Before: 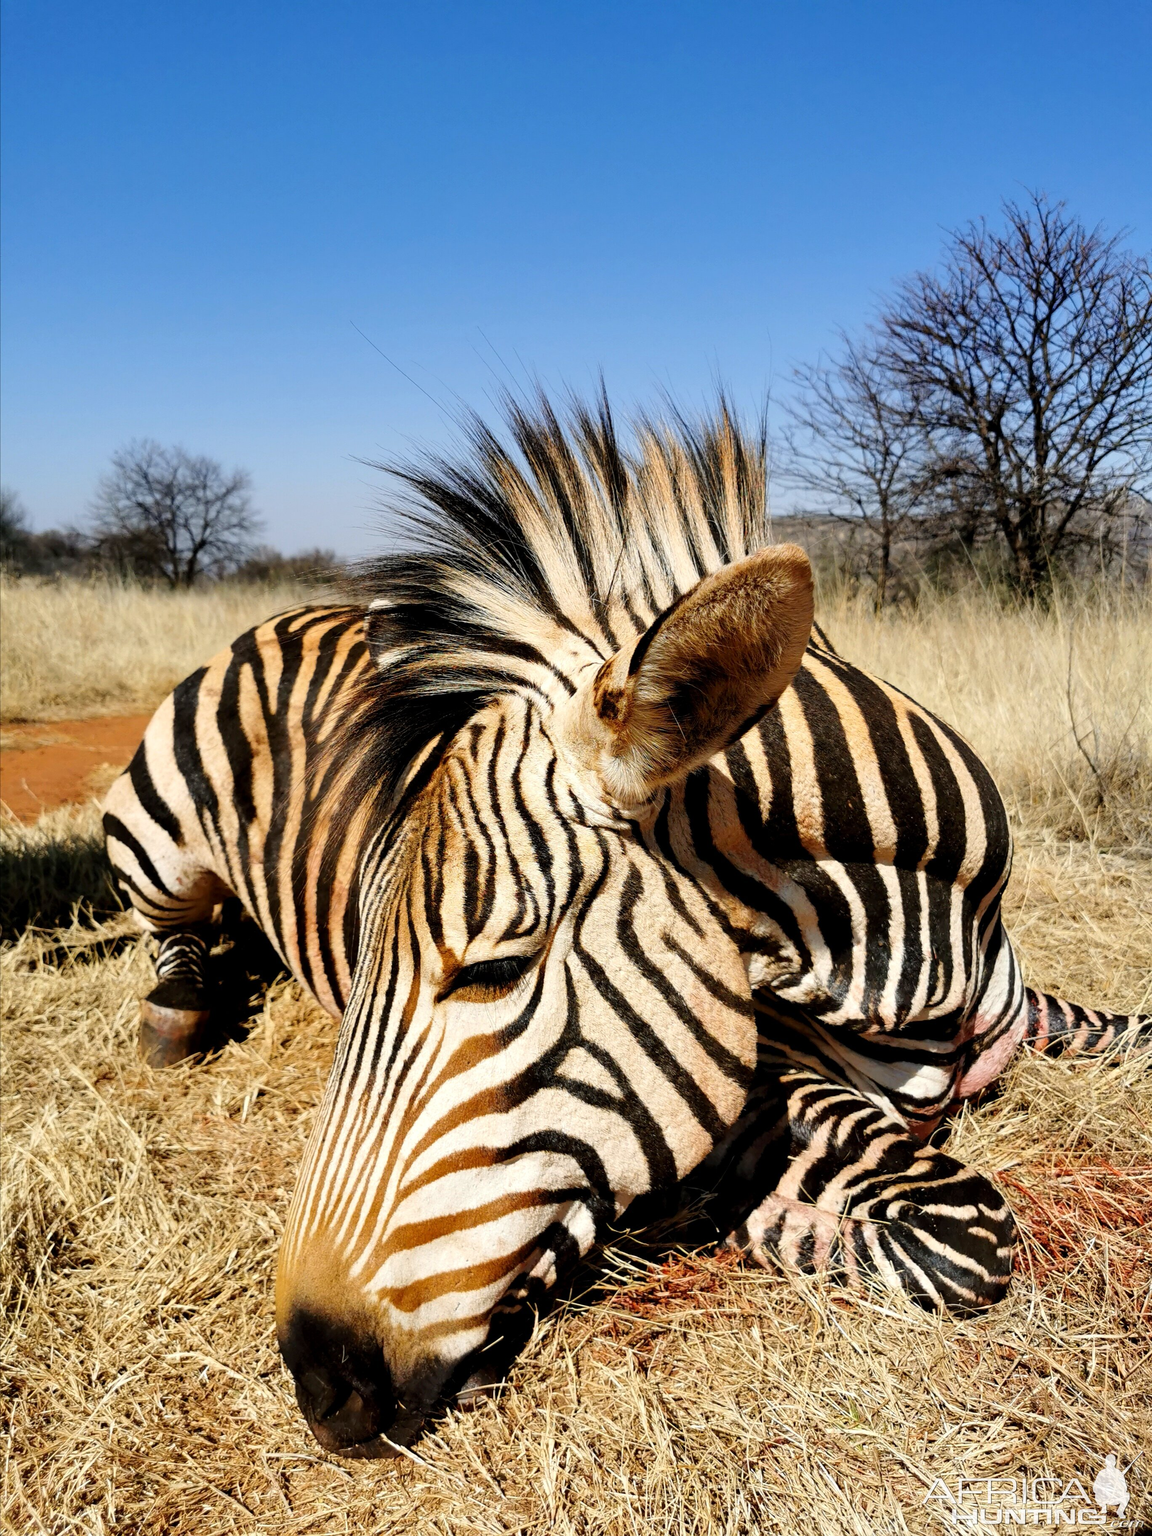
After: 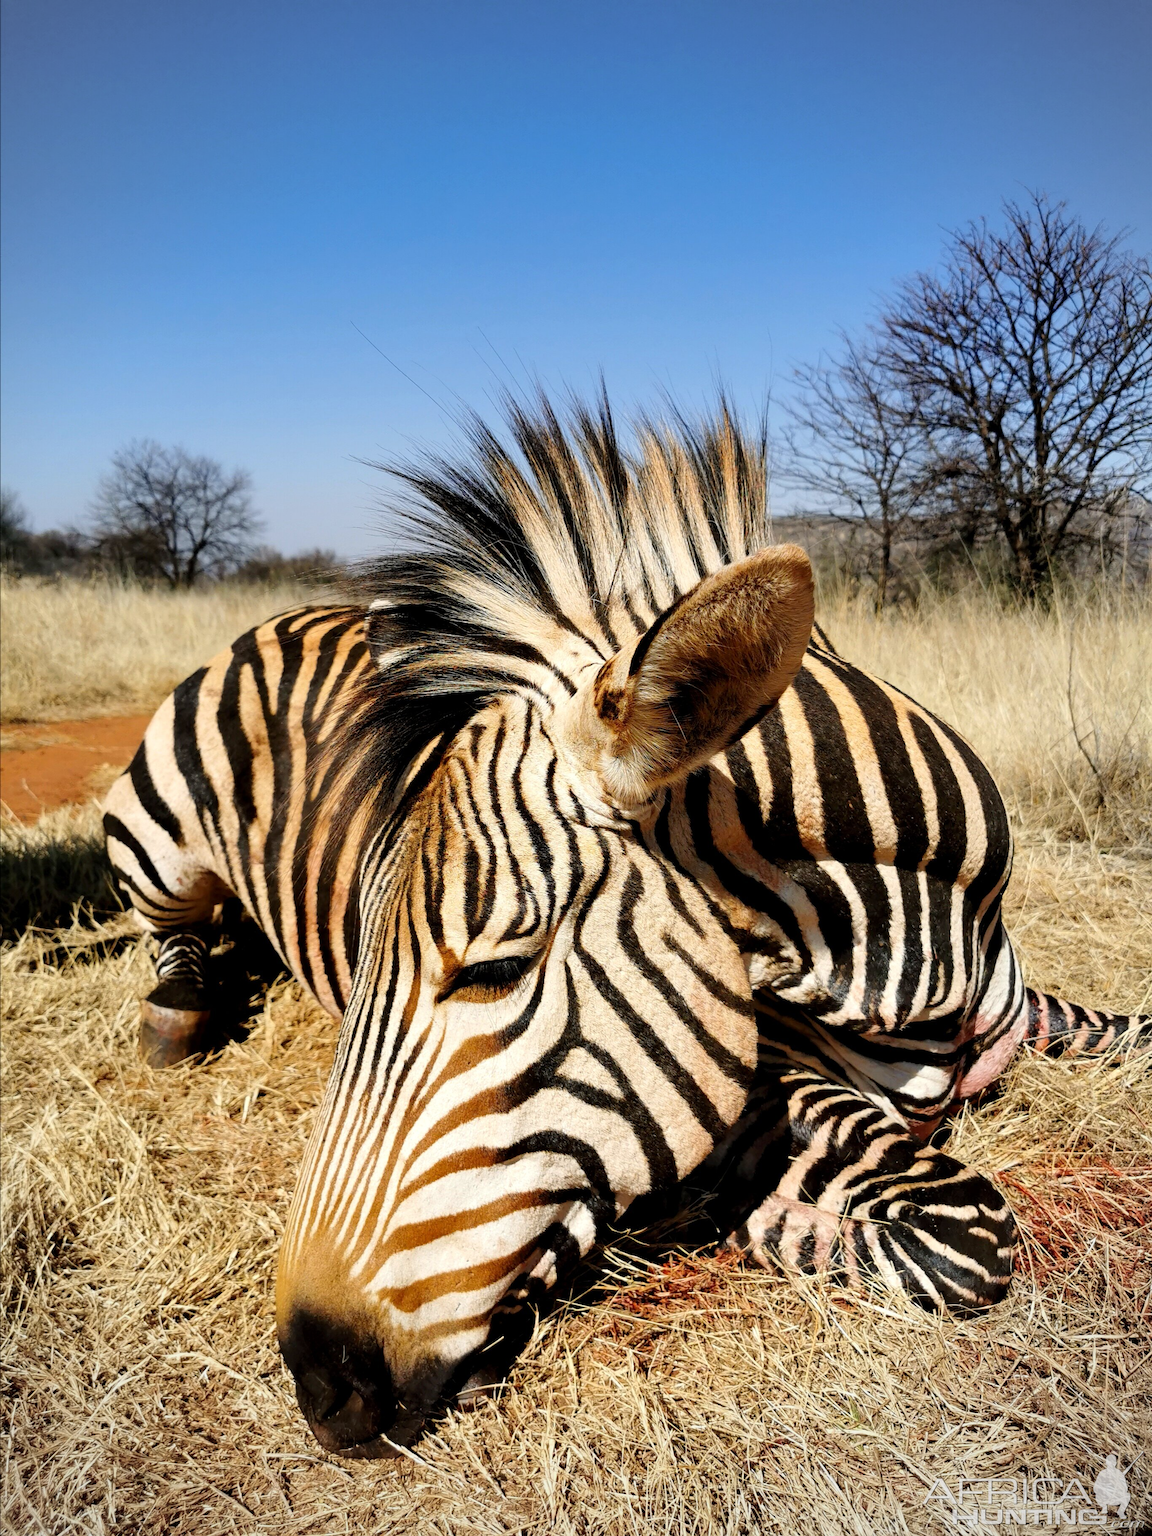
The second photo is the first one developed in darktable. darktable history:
vignetting: fall-off radius 61.23%, unbound false
